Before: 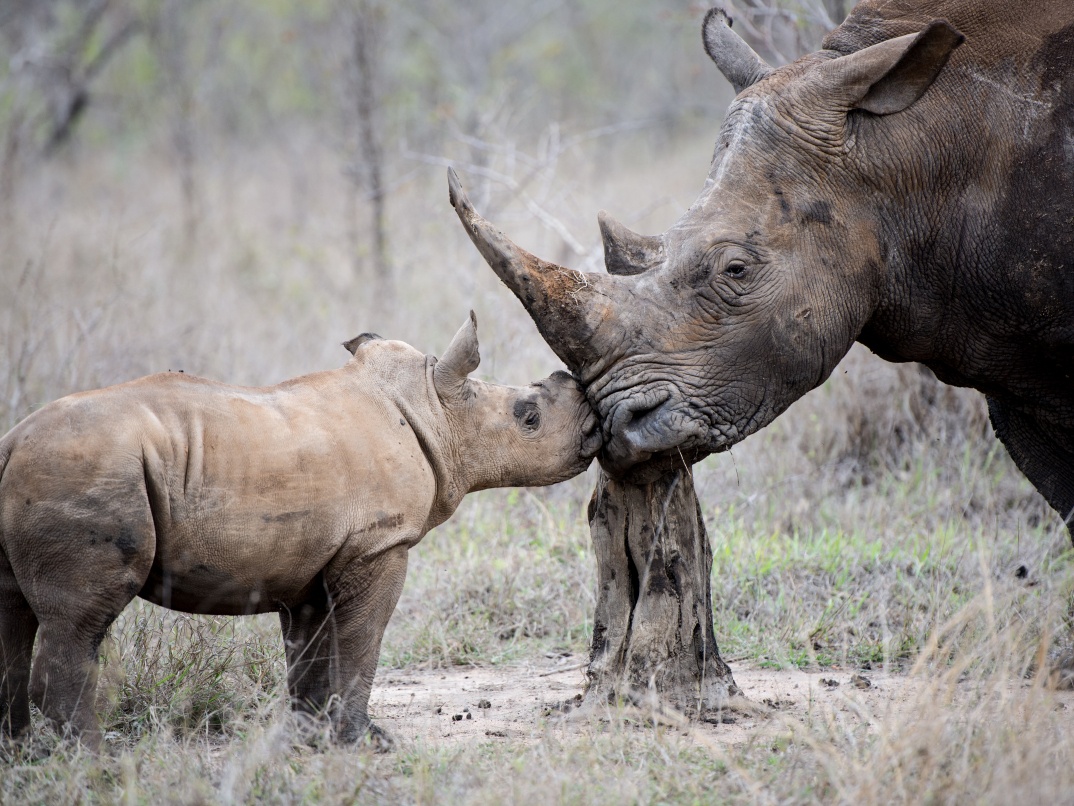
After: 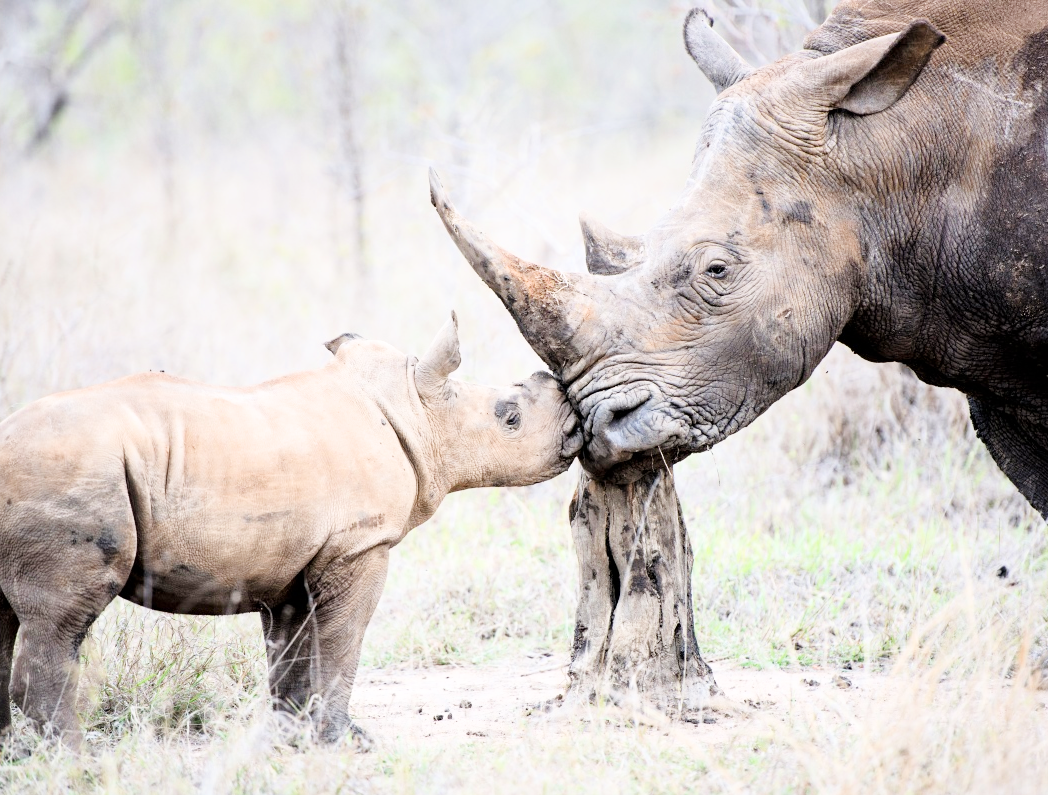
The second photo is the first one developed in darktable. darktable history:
crop and rotate: left 1.774%, right 0.633%, bottom 1.28%
exposure: exposure 2.207 EV, compensate highlight preservation false
filmic rgb: black relative exposure -7.65 EV, white relative exposure 4.56 EV, hardness 3.61
